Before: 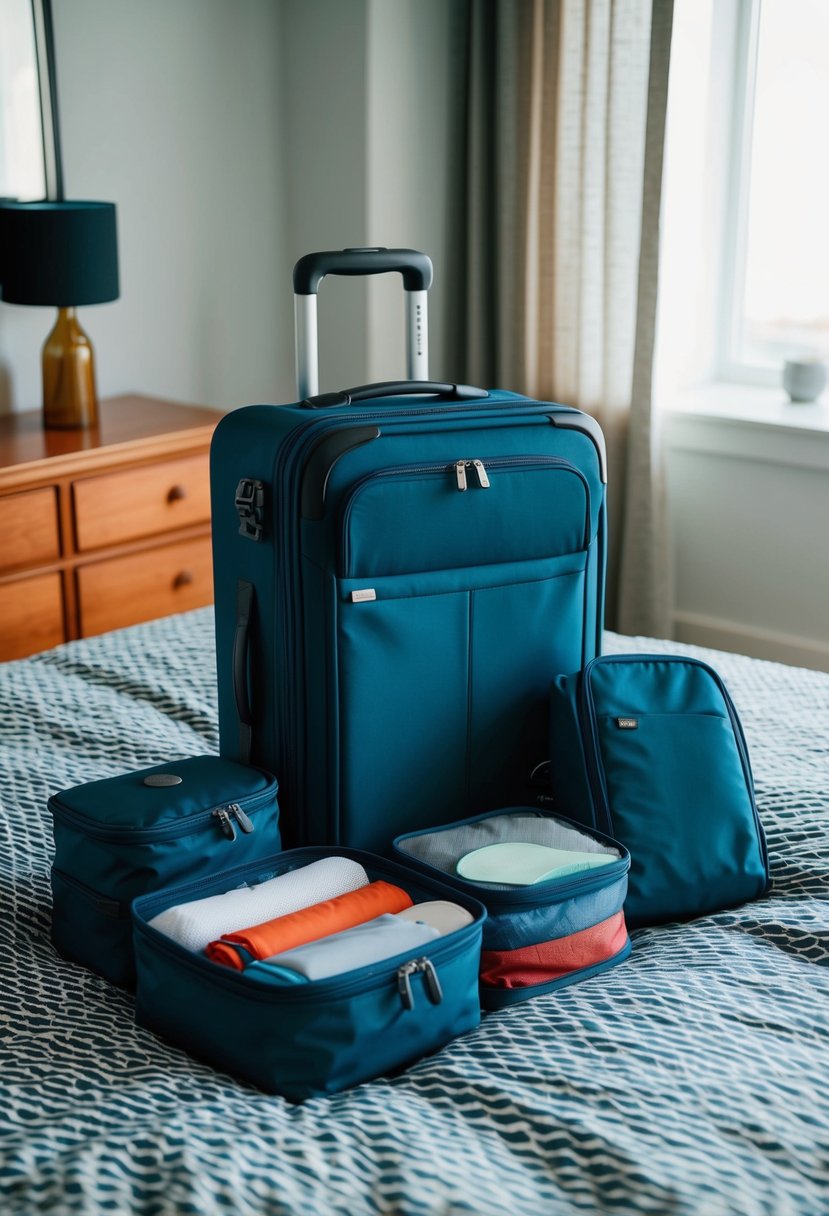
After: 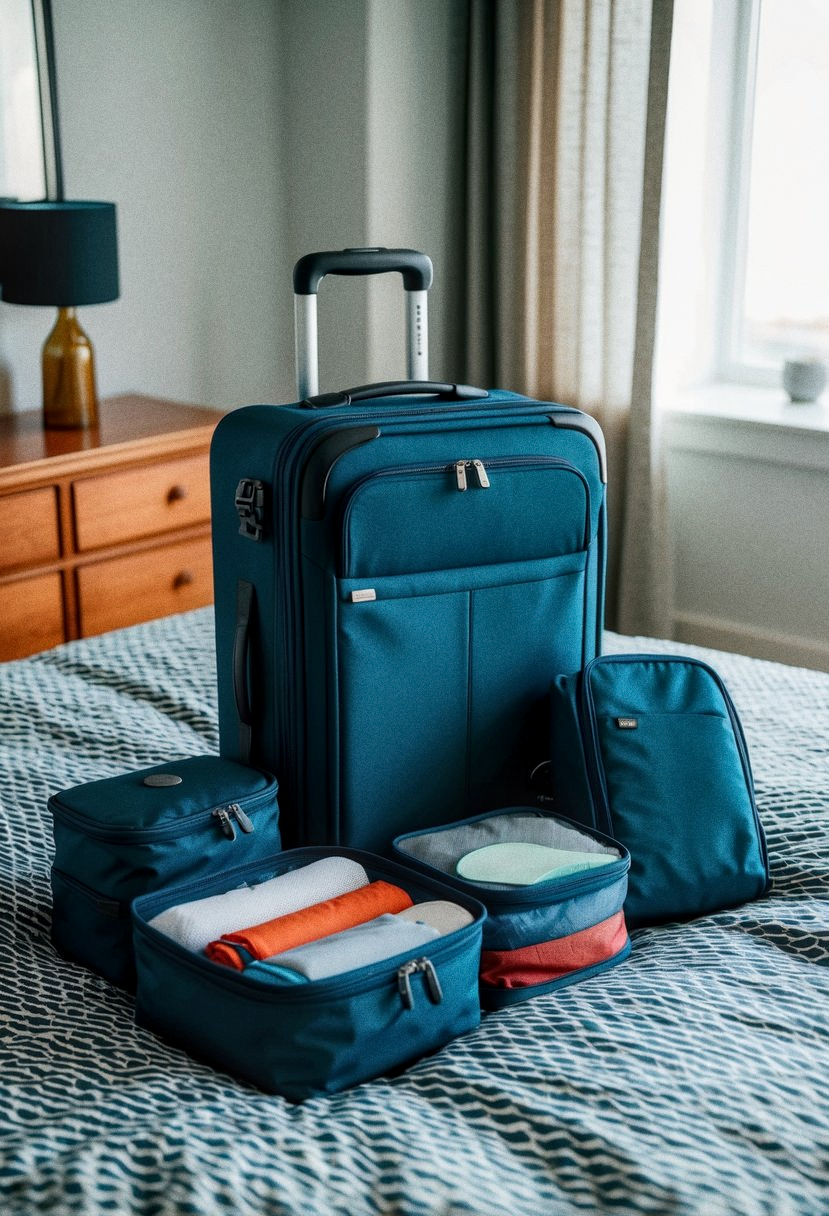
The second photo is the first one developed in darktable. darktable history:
grain: coarseness 0.47 ISO
local contrast: on, module defaults
